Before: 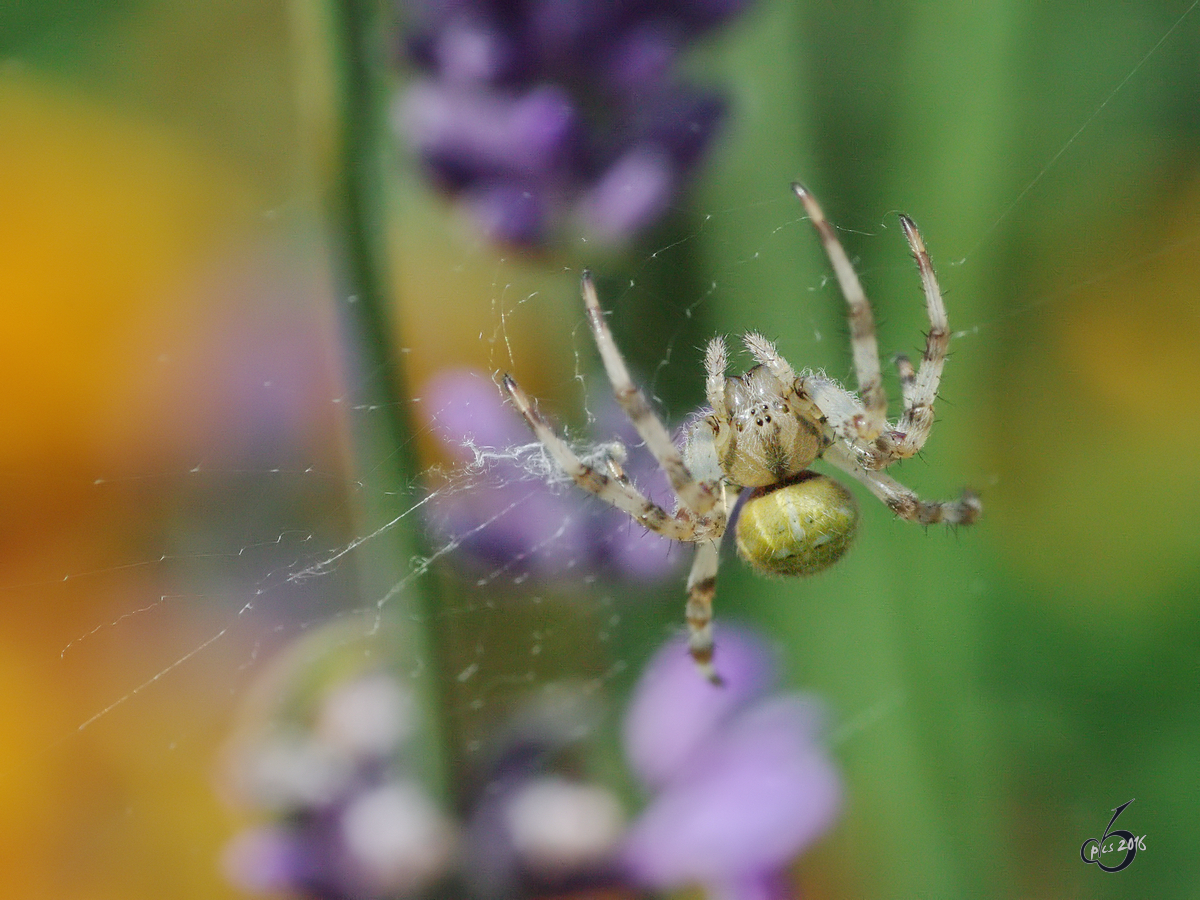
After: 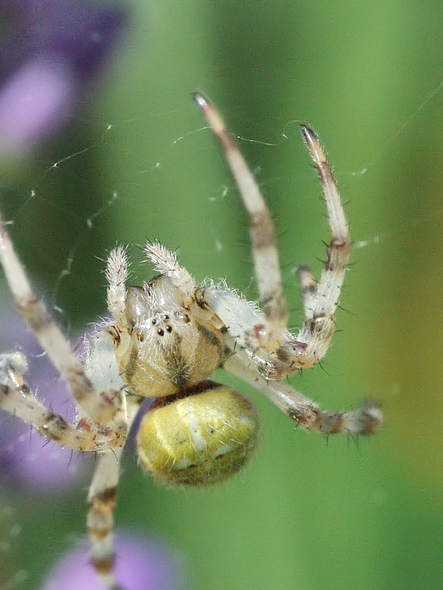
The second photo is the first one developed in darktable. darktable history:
crop and rotate: left 49.936%, top 10.094%, right 13.136%, bottom 24.256%
shadows and highlights: radius 110.86, shadows 51.09, white point adjustment 9.16, highlights -4.17, highlights color adjustment 32.2%, soften with gaussian
